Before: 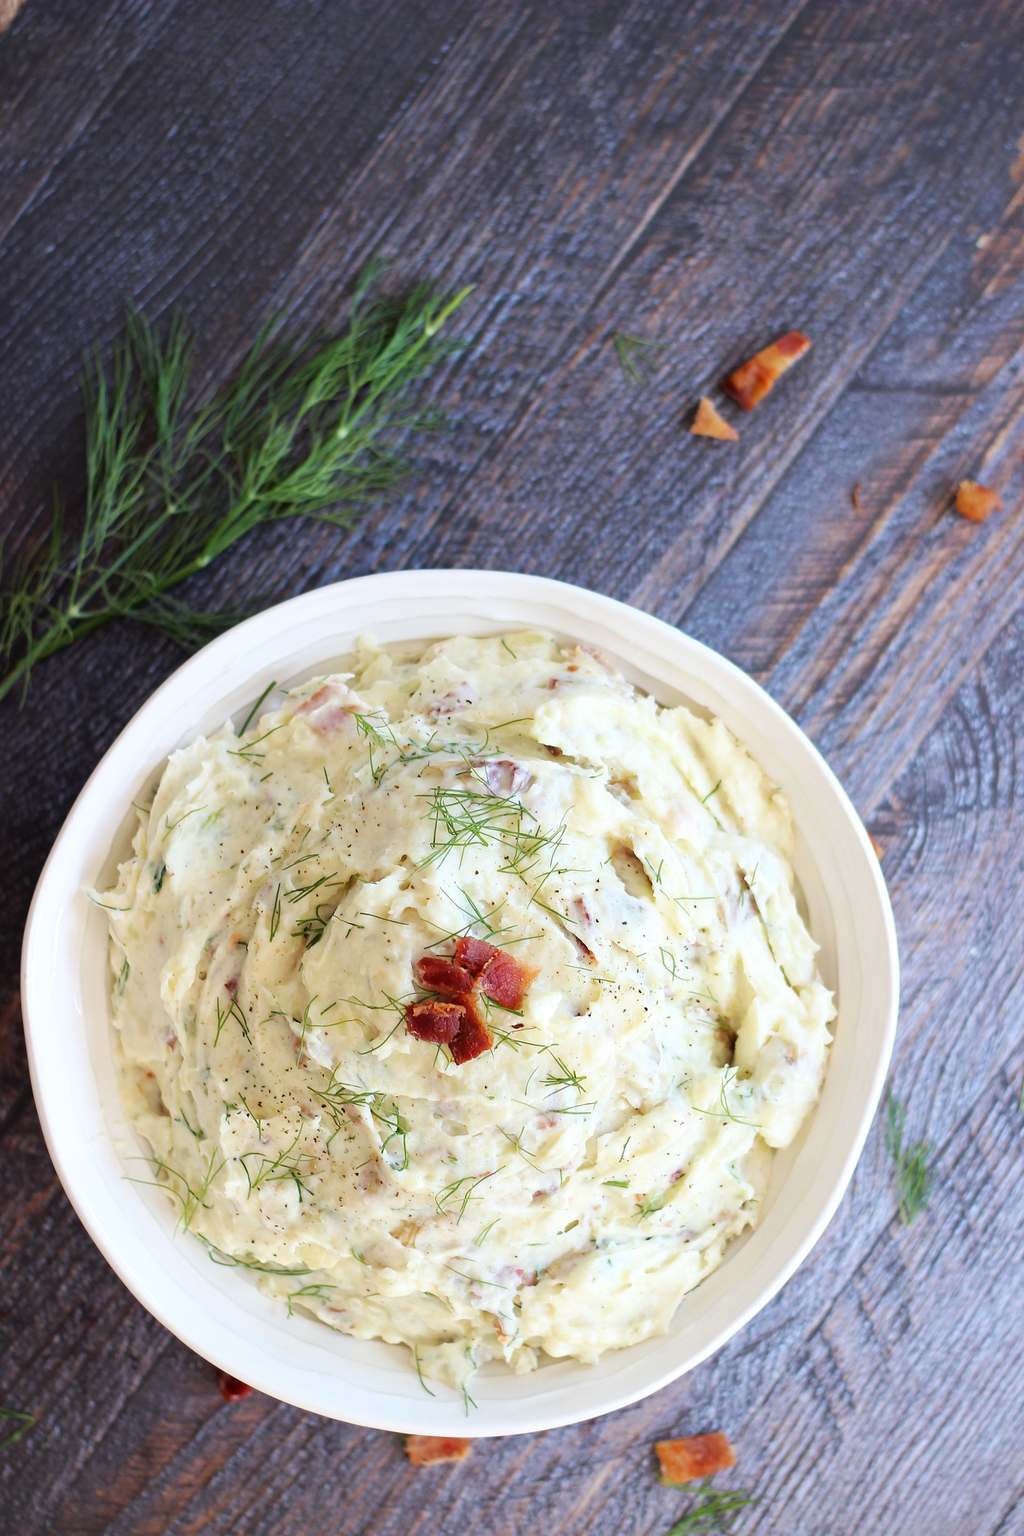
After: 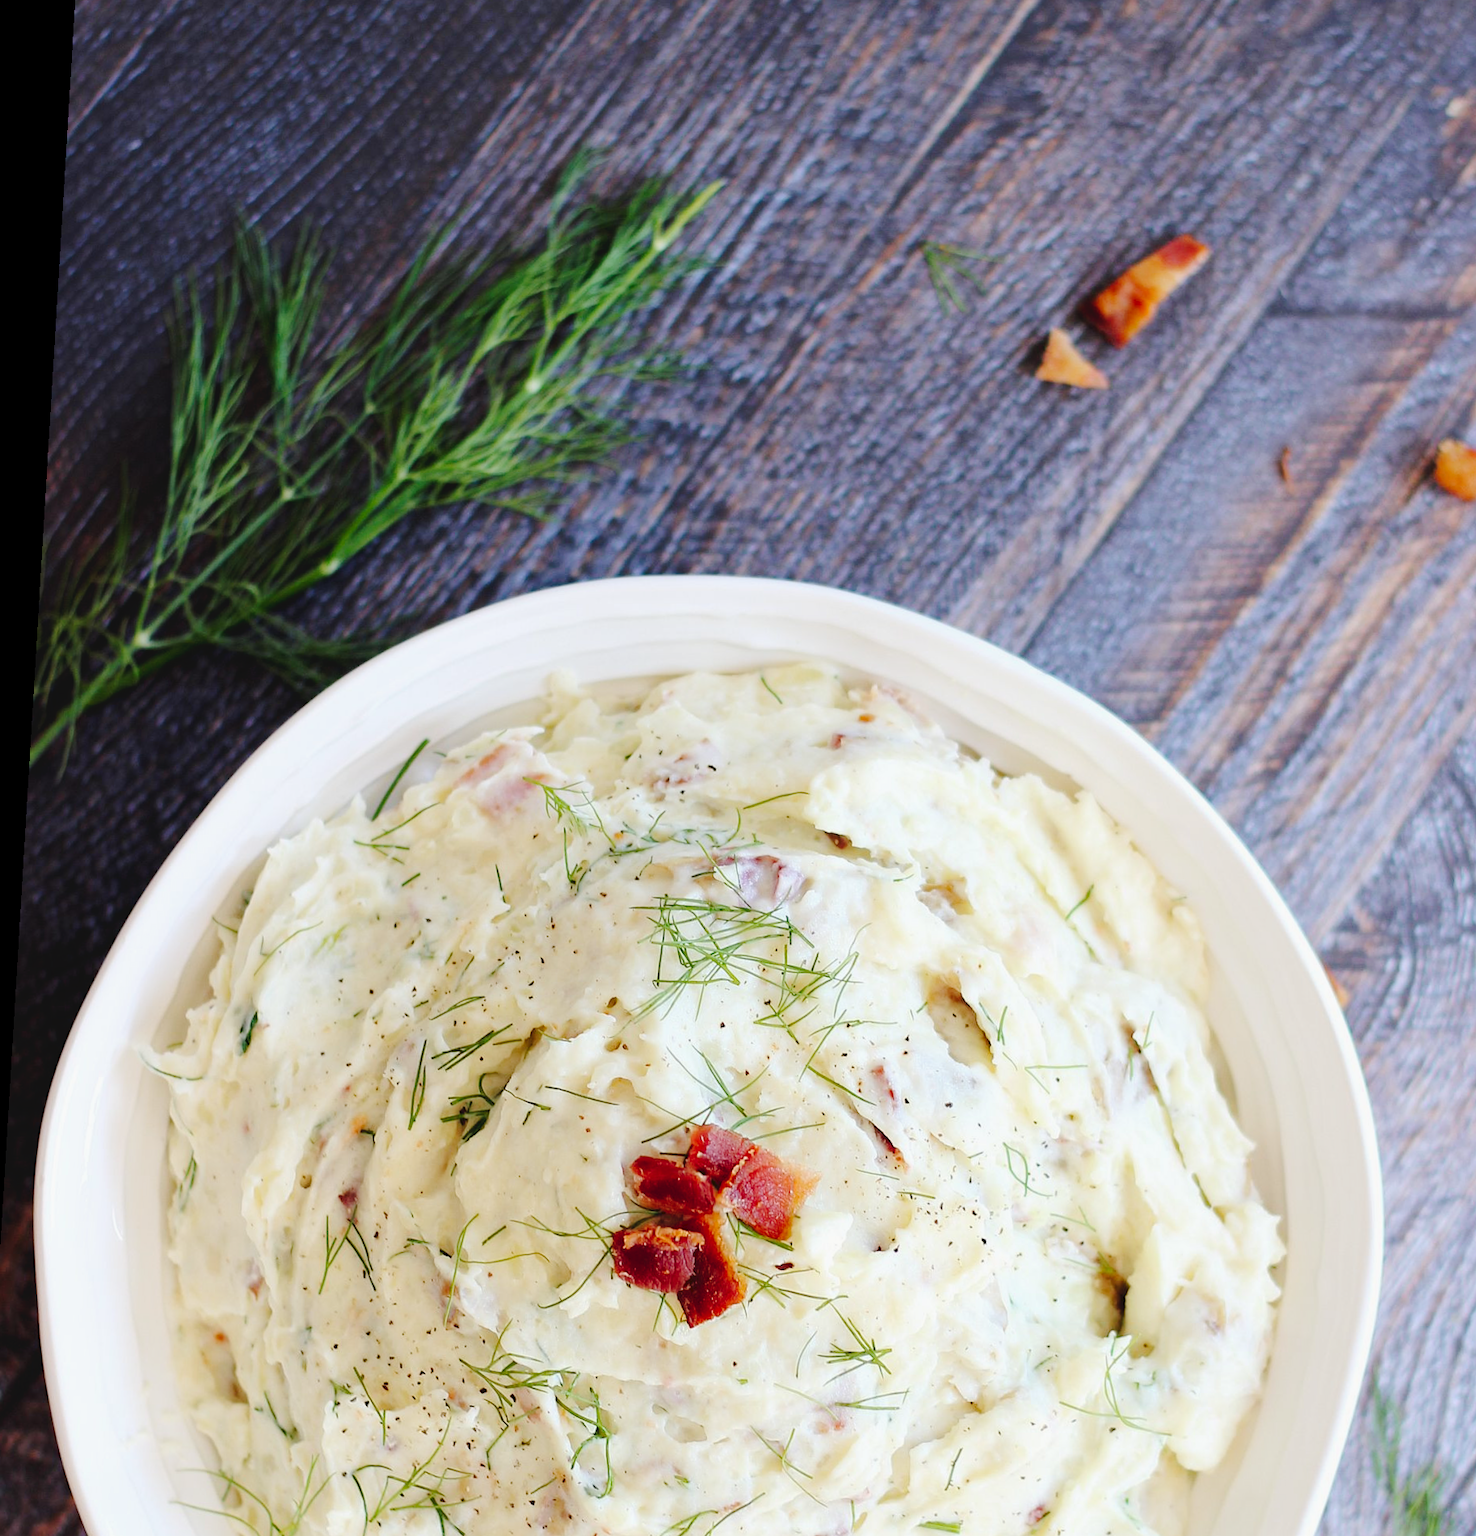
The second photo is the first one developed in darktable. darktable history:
tone curve: curves: ch0 [(0, 0) (0.003, 0.047) (0.011, 0.05) (0.025, 0.053) (0.044, 0.057) (0.069, 0.062) (0.1, 0.084) (0.136, 0.115) (0.177, 0.159) (0.224, 0.216) (0.277, 0.289) (0.335, 0.382) (0.399, 0.474) (0.468, 0.561) (0.543, 0.636) (0.623, 0.705) (0.709, 0.778) (0.801, 0.847) (0.898, 0.916) (1, 1)], preserve colors none
crop: left 3.015%, top 8.969%, right 9.647%, bottom 26.457%
exposure: black level correction 0.002, exposure -0.1 EV, compensate highlight preservation false
rotate and perspective: rotation 0.128°, lens shift (vertical) -0.181, lens shift (horizontal) -0.044, shear 0.001, automatic cropping off
